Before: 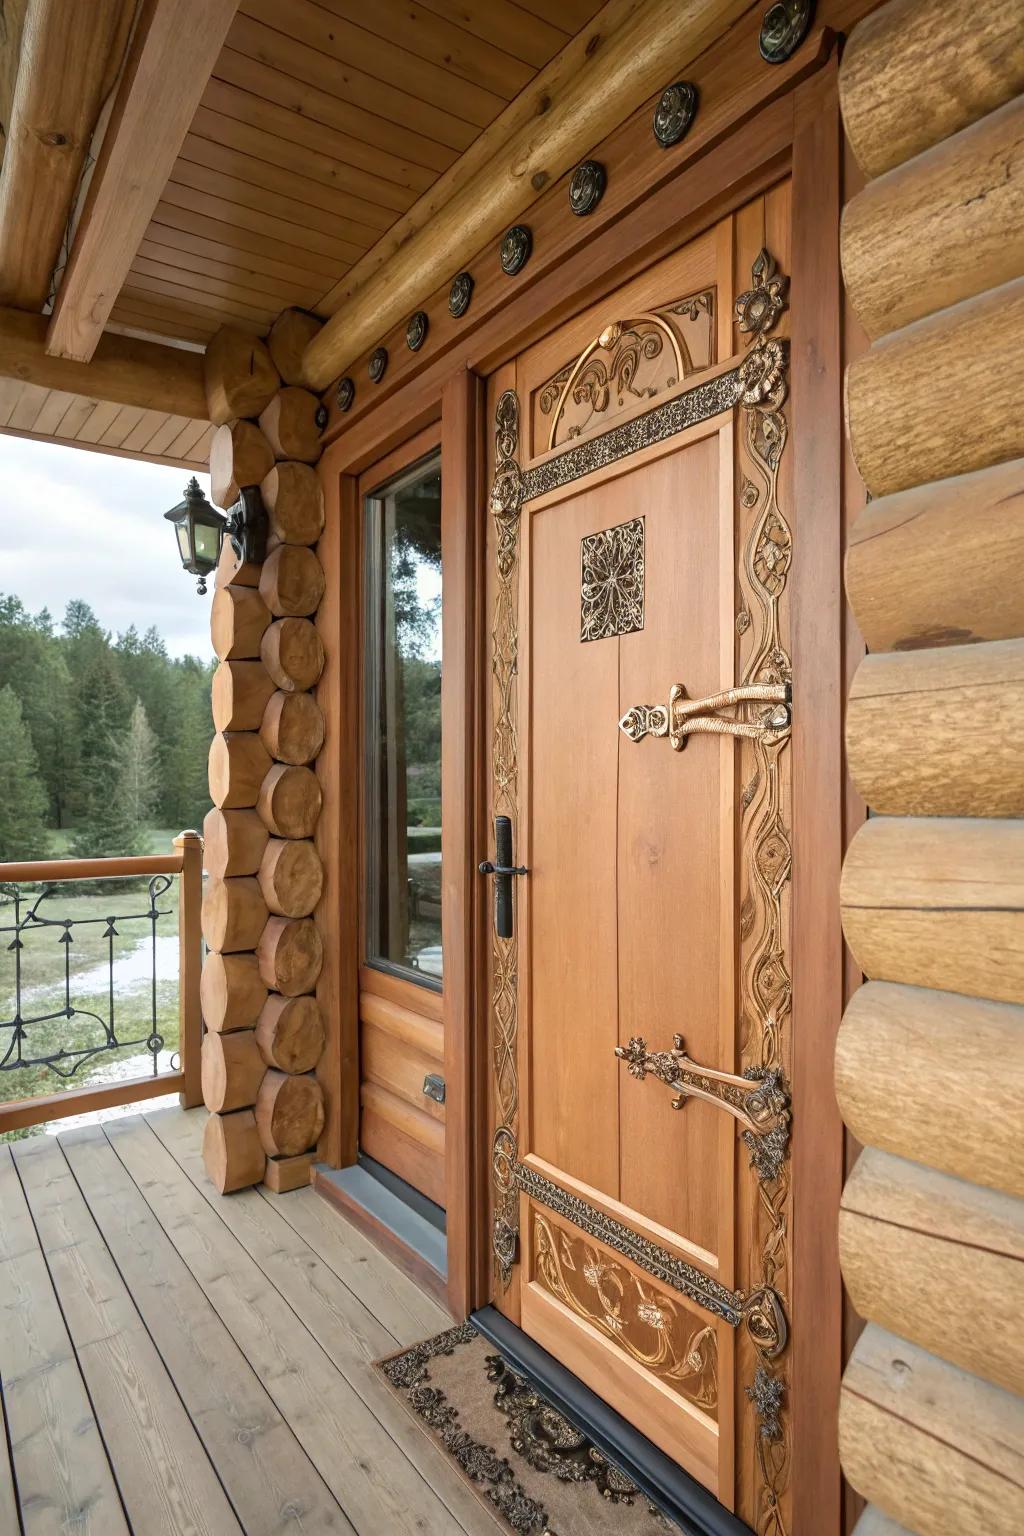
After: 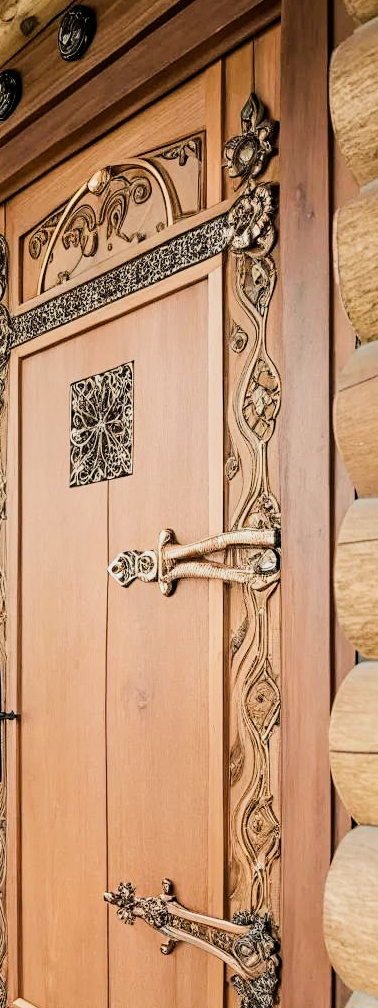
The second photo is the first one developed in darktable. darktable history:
filmic rgb: black relative exposure -7.65 EV, white relative exposure 4.56 EV, hardness 3.61, contrast 1.05
tone equalizer: -8 EV -0.75 EV, -7 EV -0.7 EV, -6 EV -0.6 EV, -5 EV -0.4 EV, -3 EV 0.4 EV, -2 EV 0.6 EV, -1 EV 0.7 EV, +0 EV 0.75 EV, edges refinement/feathering 500, mask exposure compensation -1.57 EV, preserve details no
contrast equalizer: y [[0.5, 0.5, 0.5, 0.512, 0.552, 0.62], [0.5 ×6], [0.5 ×4, 0.504, 0.553], [0 ×6], [0 ×6]]
crop and rotate: left 49.936%, top 10.094%, right 13.136%, bottom 24.256%
bloom: size 13.65%, threshold 98.39%, strength 4.82%
